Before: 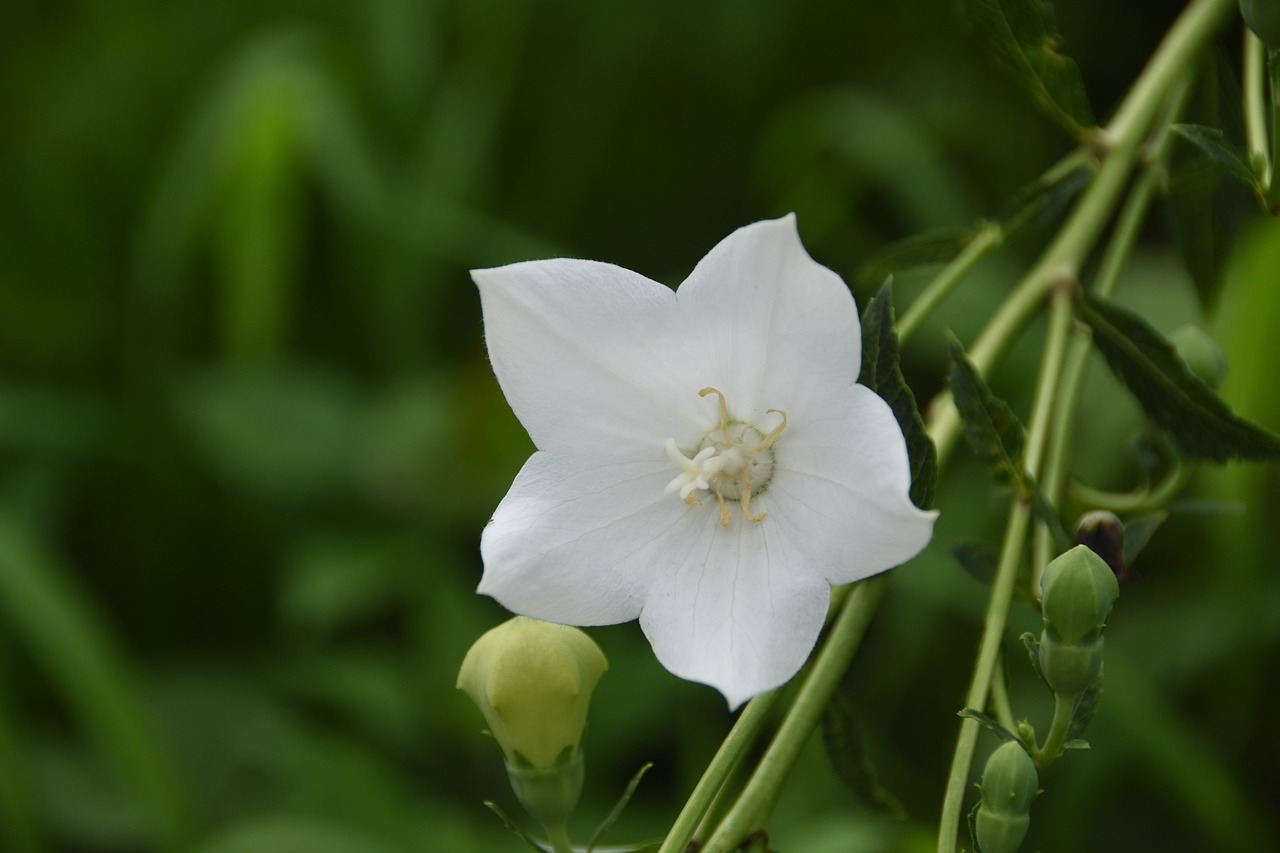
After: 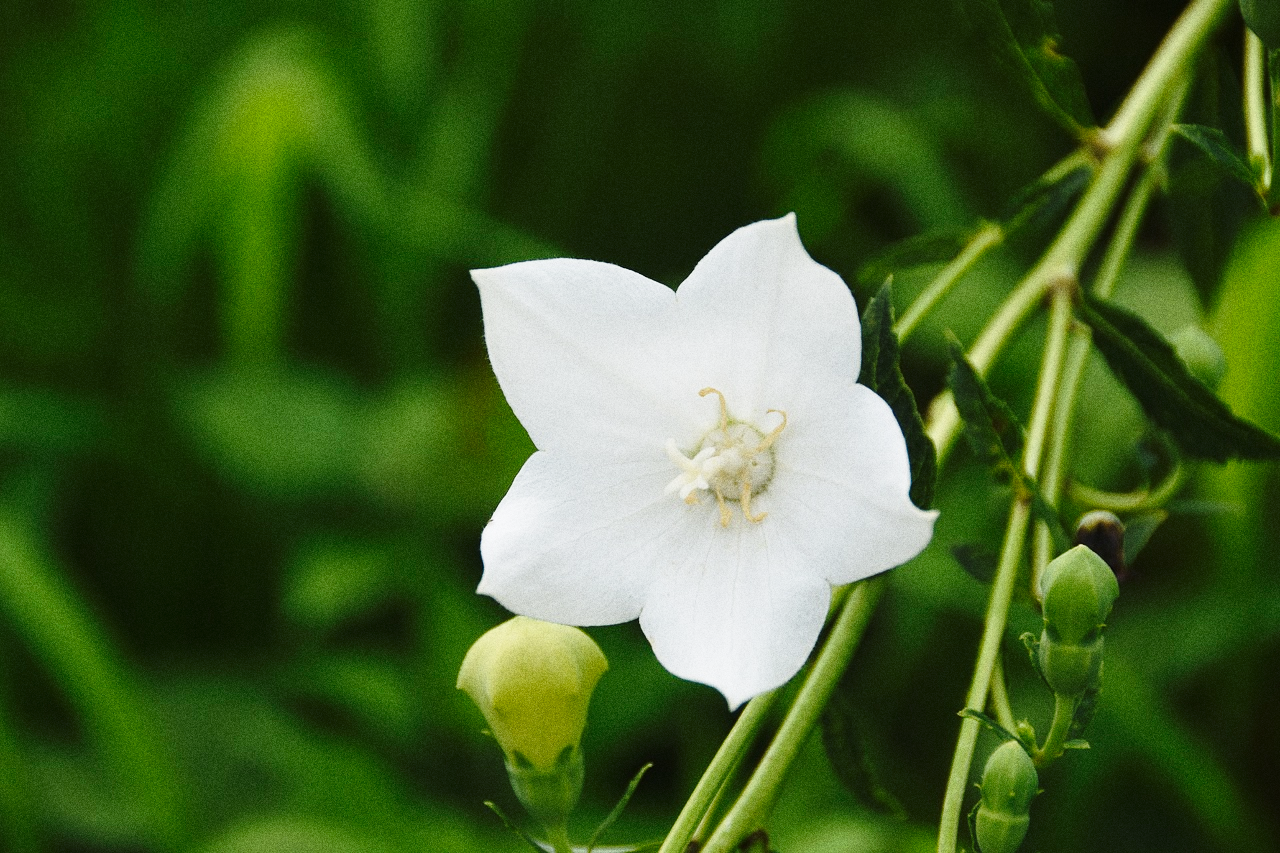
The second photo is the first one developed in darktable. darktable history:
grain: coarseness 0.09 ISO, strength 40%
base curve: curves: ch0 [(0, 0) (0.028, 0.03) (0.121, 0.232) (0.46, 0.748) (0.859, 0.968) (1, 1)], preserve colors none
